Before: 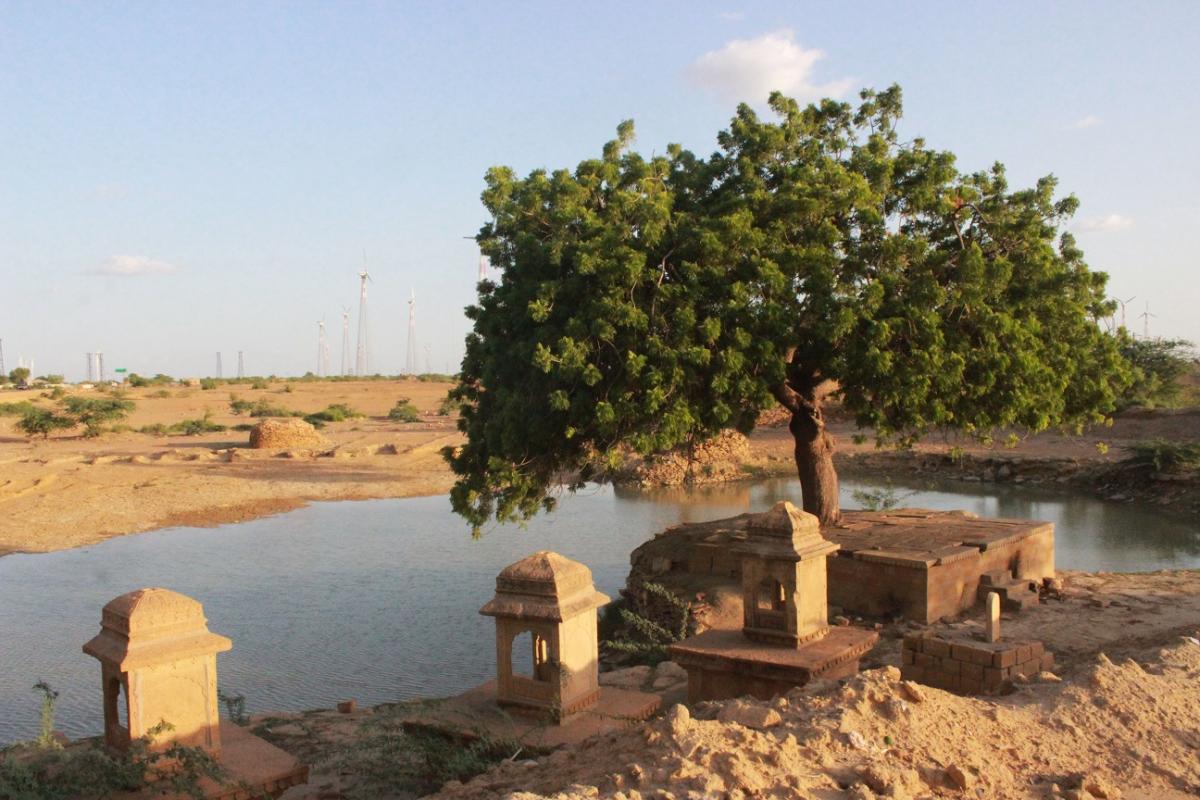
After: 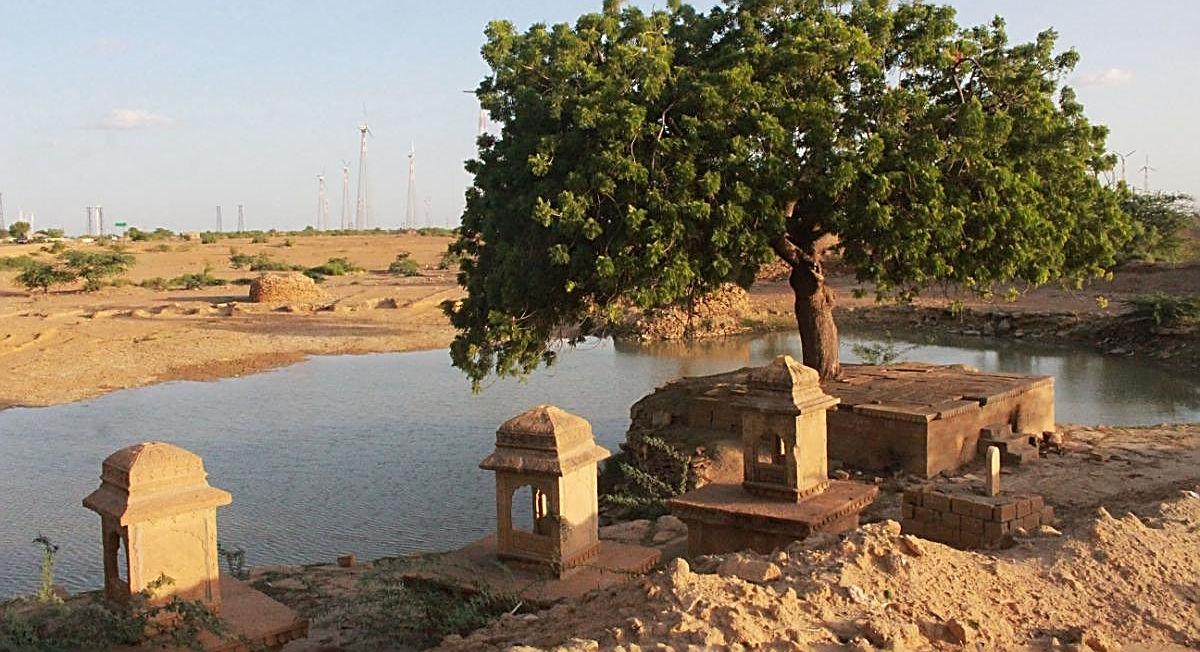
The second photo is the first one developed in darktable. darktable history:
crop and rotate: top 18.407%
sharpen: amount 0.913
exposure: exposure -0.029 EV, compensate exposure bias true, compensate highlight preservation false
